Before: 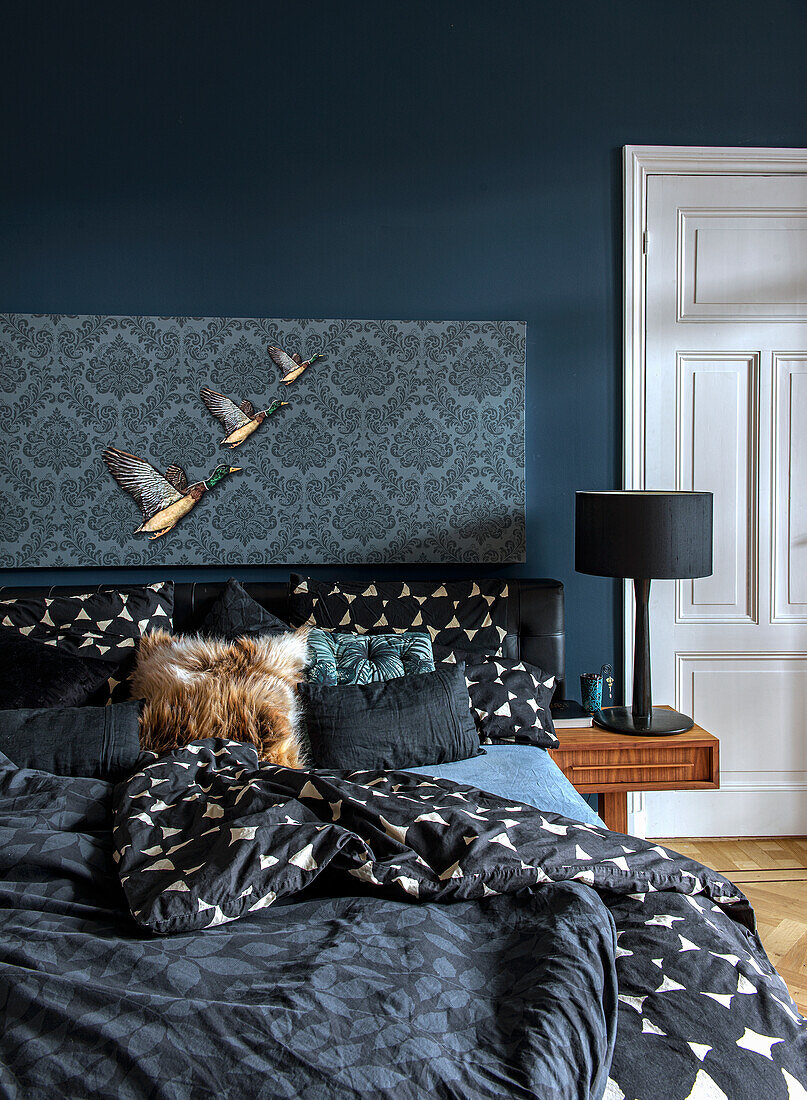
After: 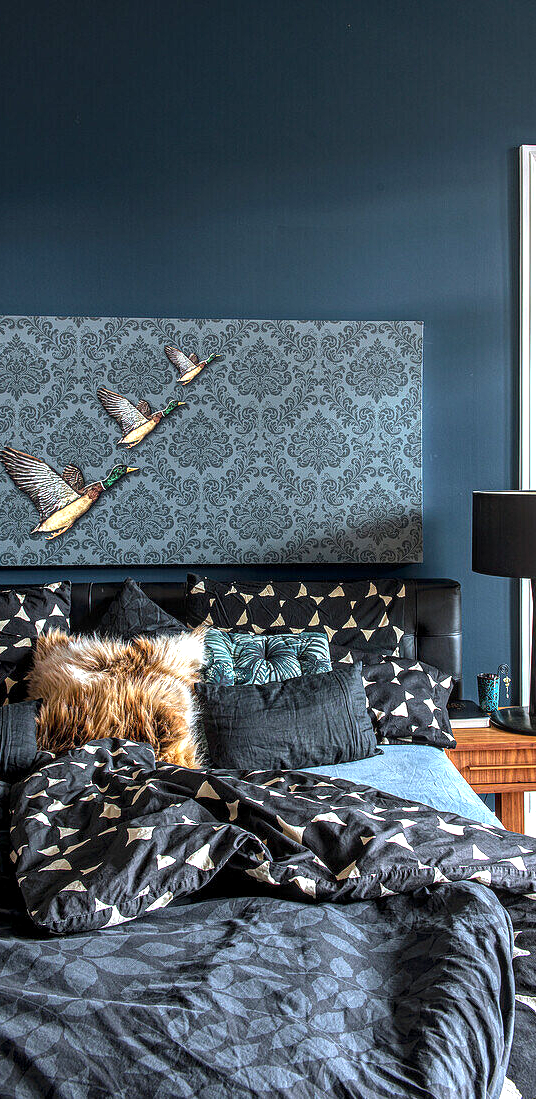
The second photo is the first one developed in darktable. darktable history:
crop and rotate: left 12.877%, right 20.633%
exposure: exposure 0.808 EV, compensate highlight preservation false
local contrast: on, module defaults
